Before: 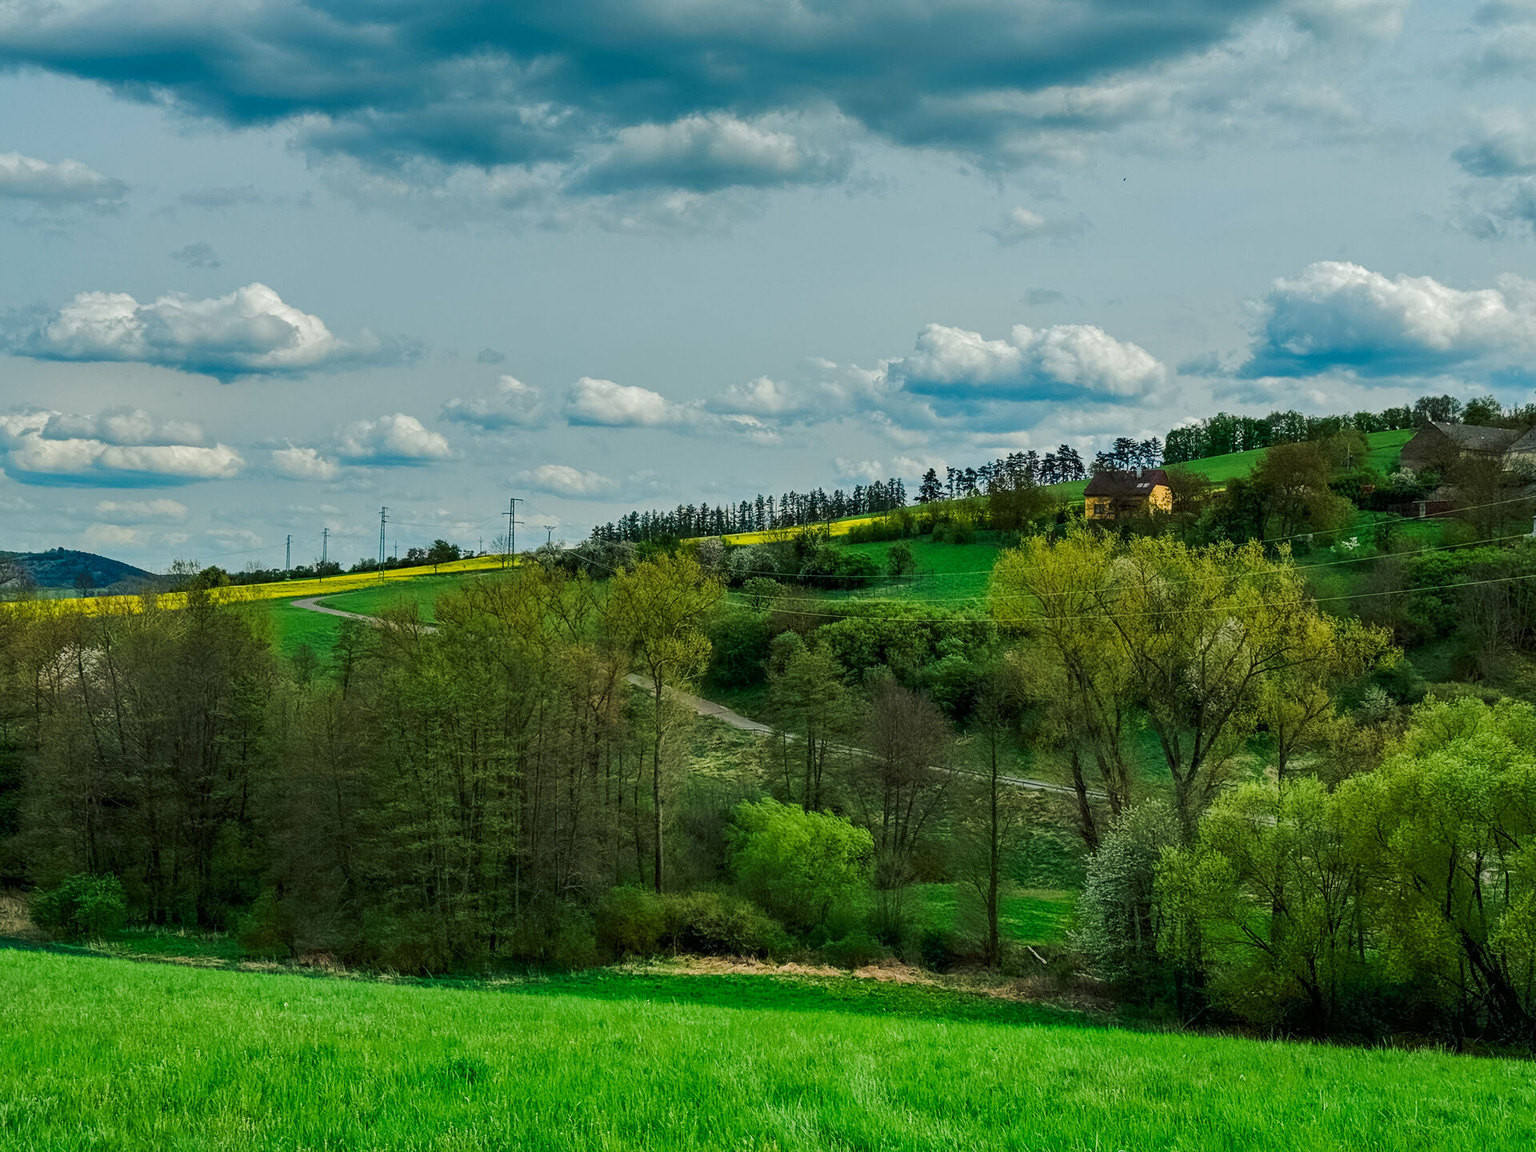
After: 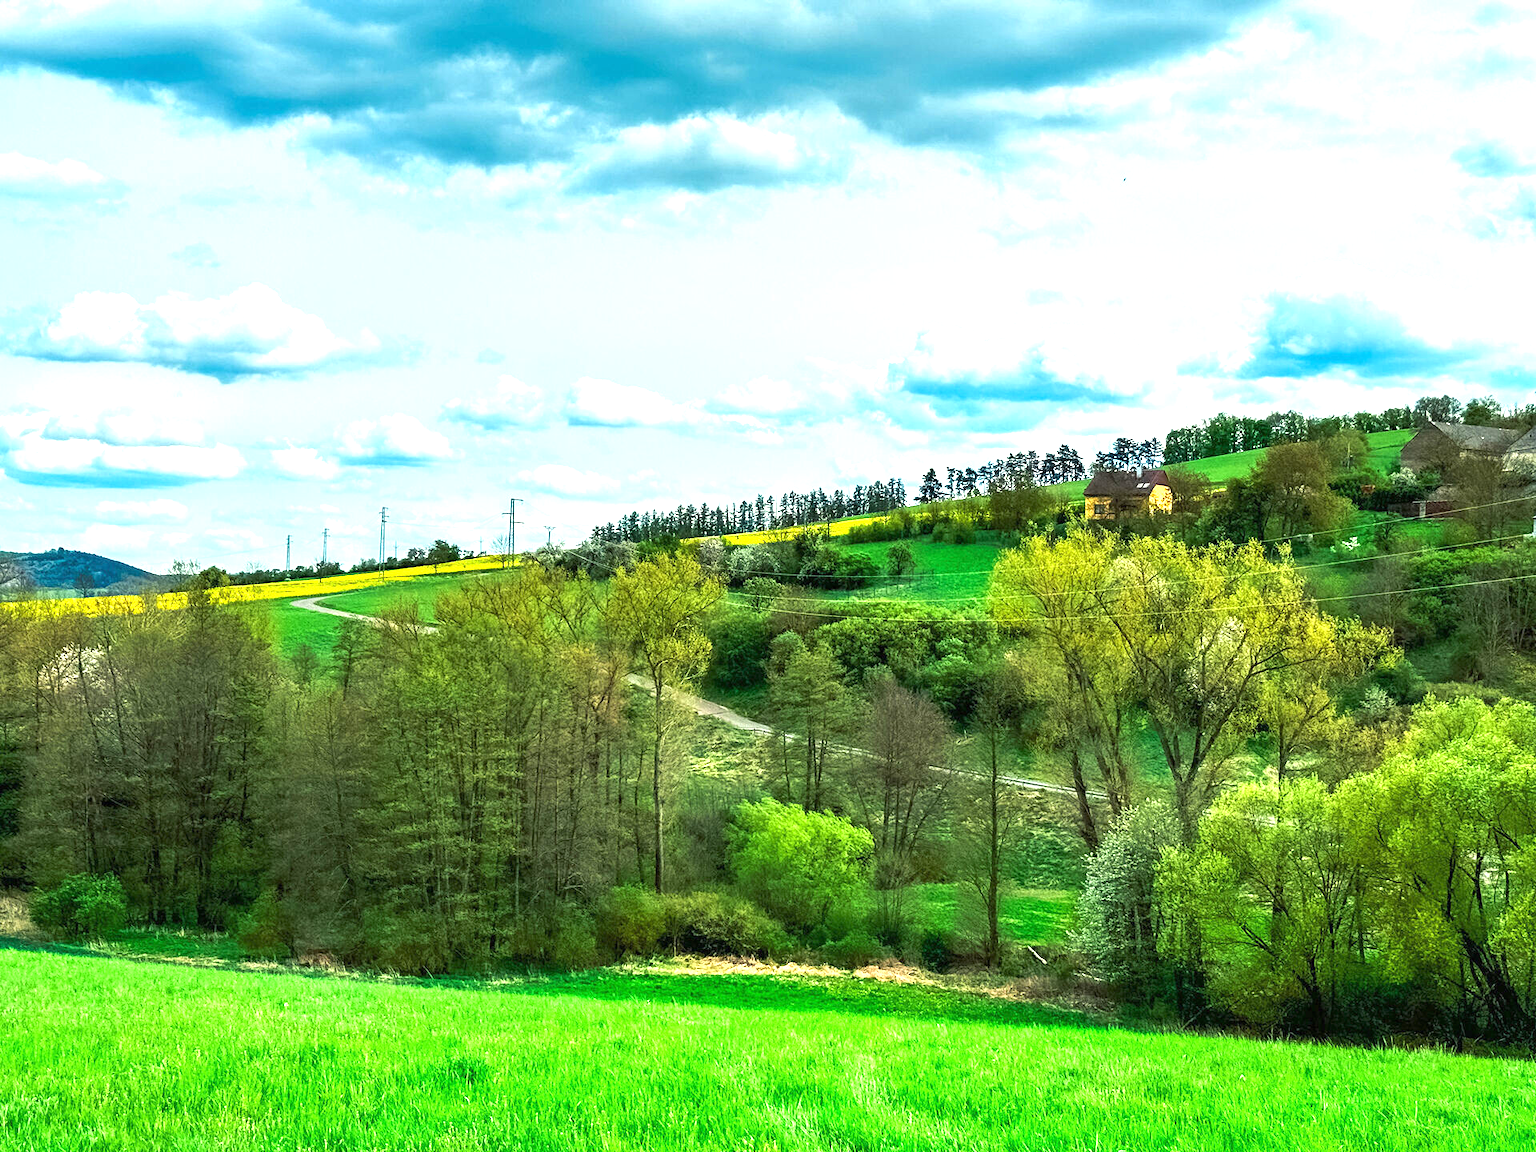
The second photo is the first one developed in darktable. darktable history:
exposure: black level correction 0, exposure 1.683 EV, compensate exposure bias true, compensate highlight preservation false
